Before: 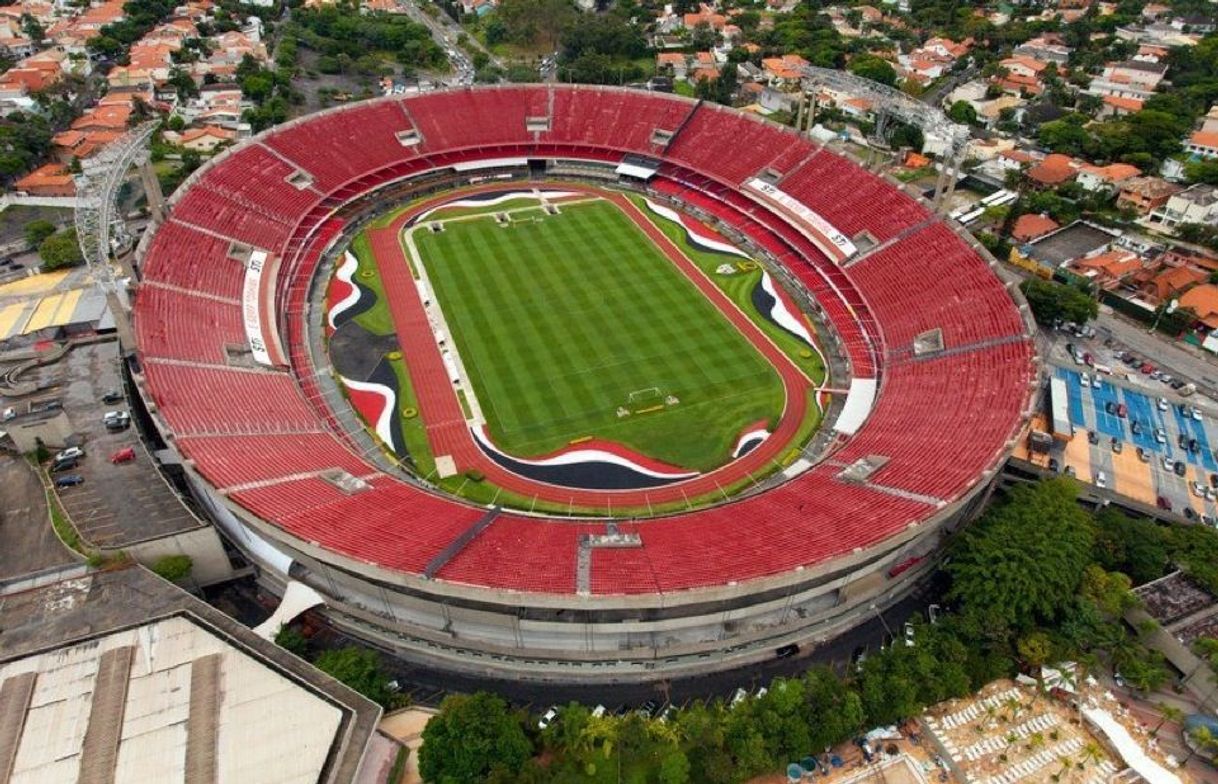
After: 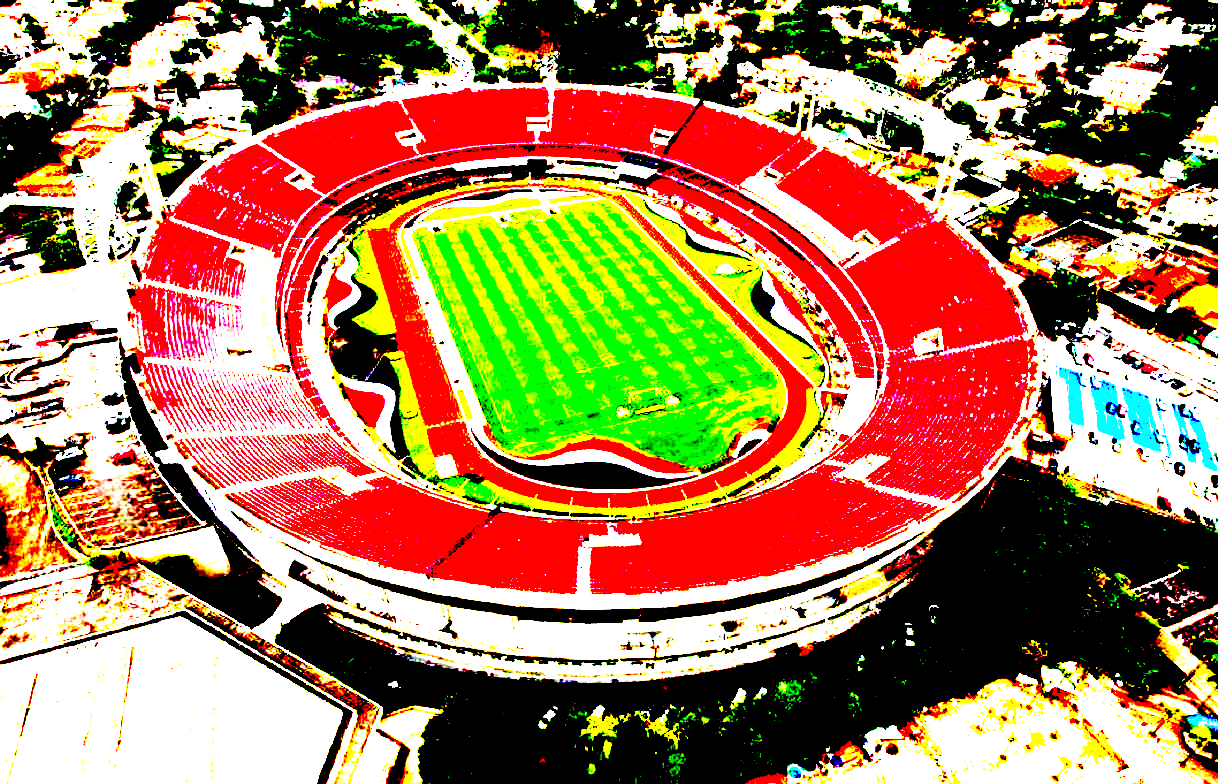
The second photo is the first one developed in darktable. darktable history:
exposure: black level correction 0.1, exposure 2.962 EV, compensate exposure bias true, compensate highlight preservation false
